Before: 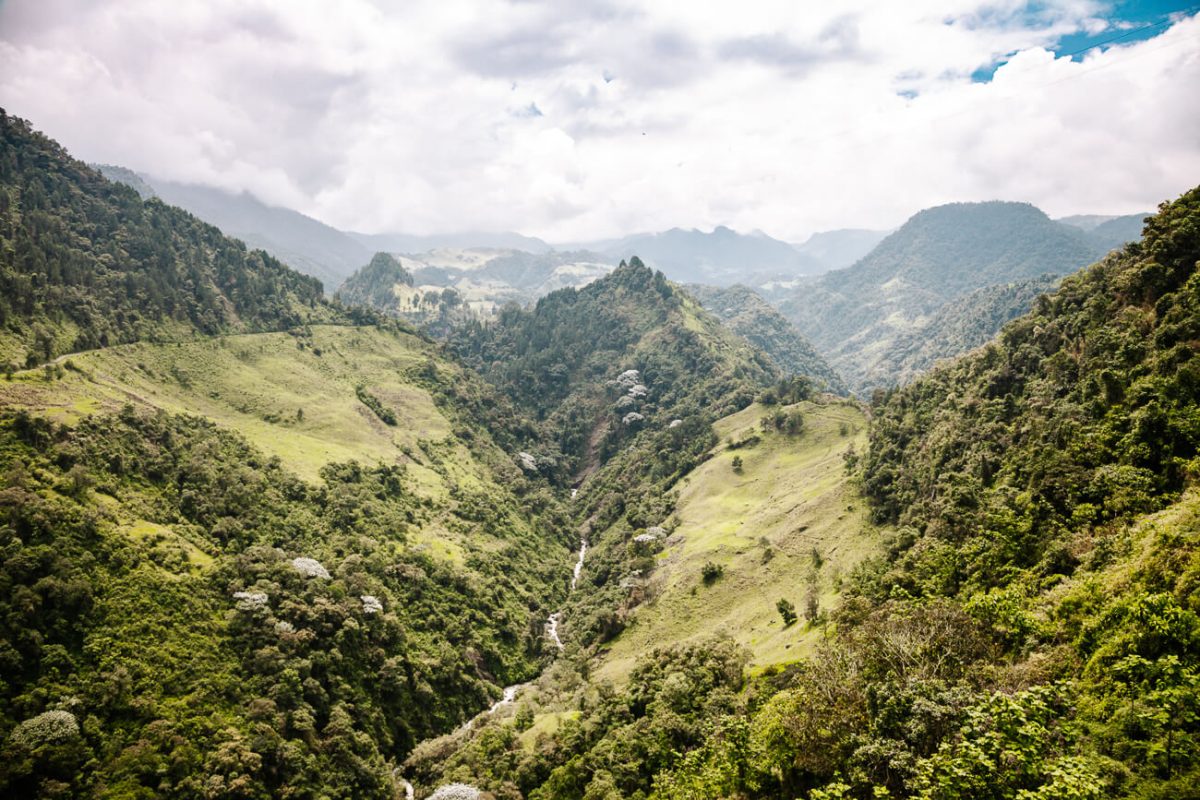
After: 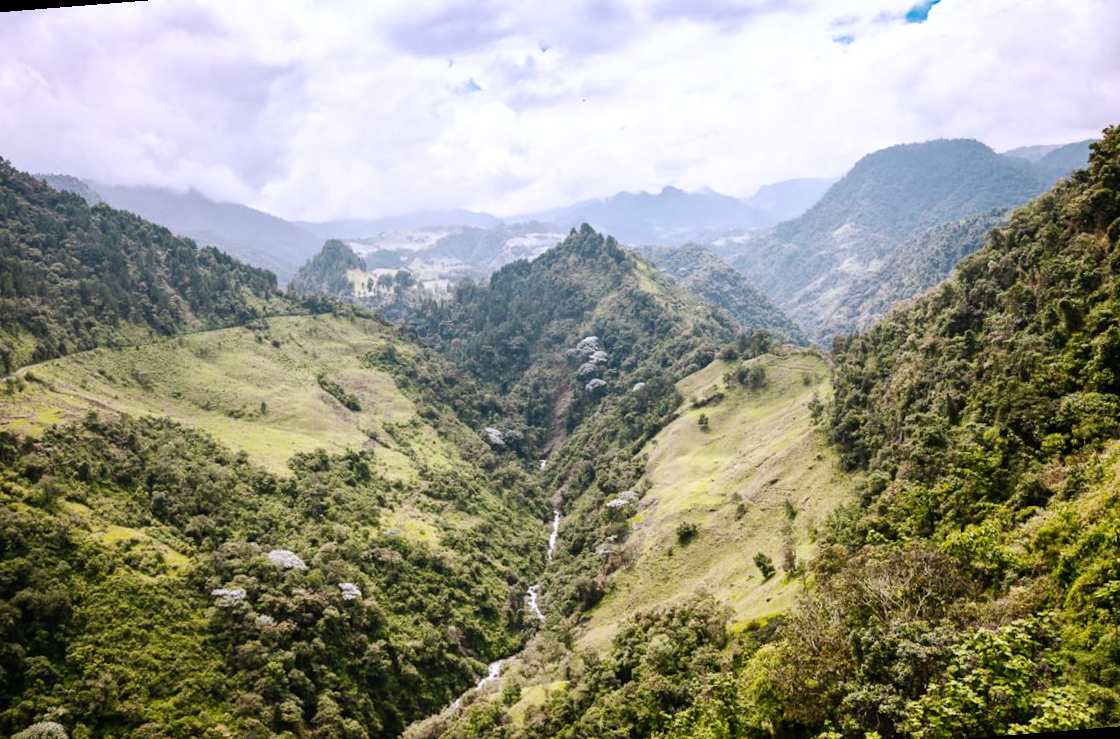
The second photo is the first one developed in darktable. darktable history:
rotate and perspective: rotation -4.57°, crop left 0.054, crop right 0.944, crop top 0.087, crop bottom 0.914
color calibration: output R [1.003, 0.027, -0.041, 0], output G [-0.018, 1.043, -0.038, 0], output B [0.071, -0.086, 1.017, 0], illuminant as shot in camera, x 0.359, y 0.362, temperature 4570.54 K
white balance: red 1.05, blue 1.072
